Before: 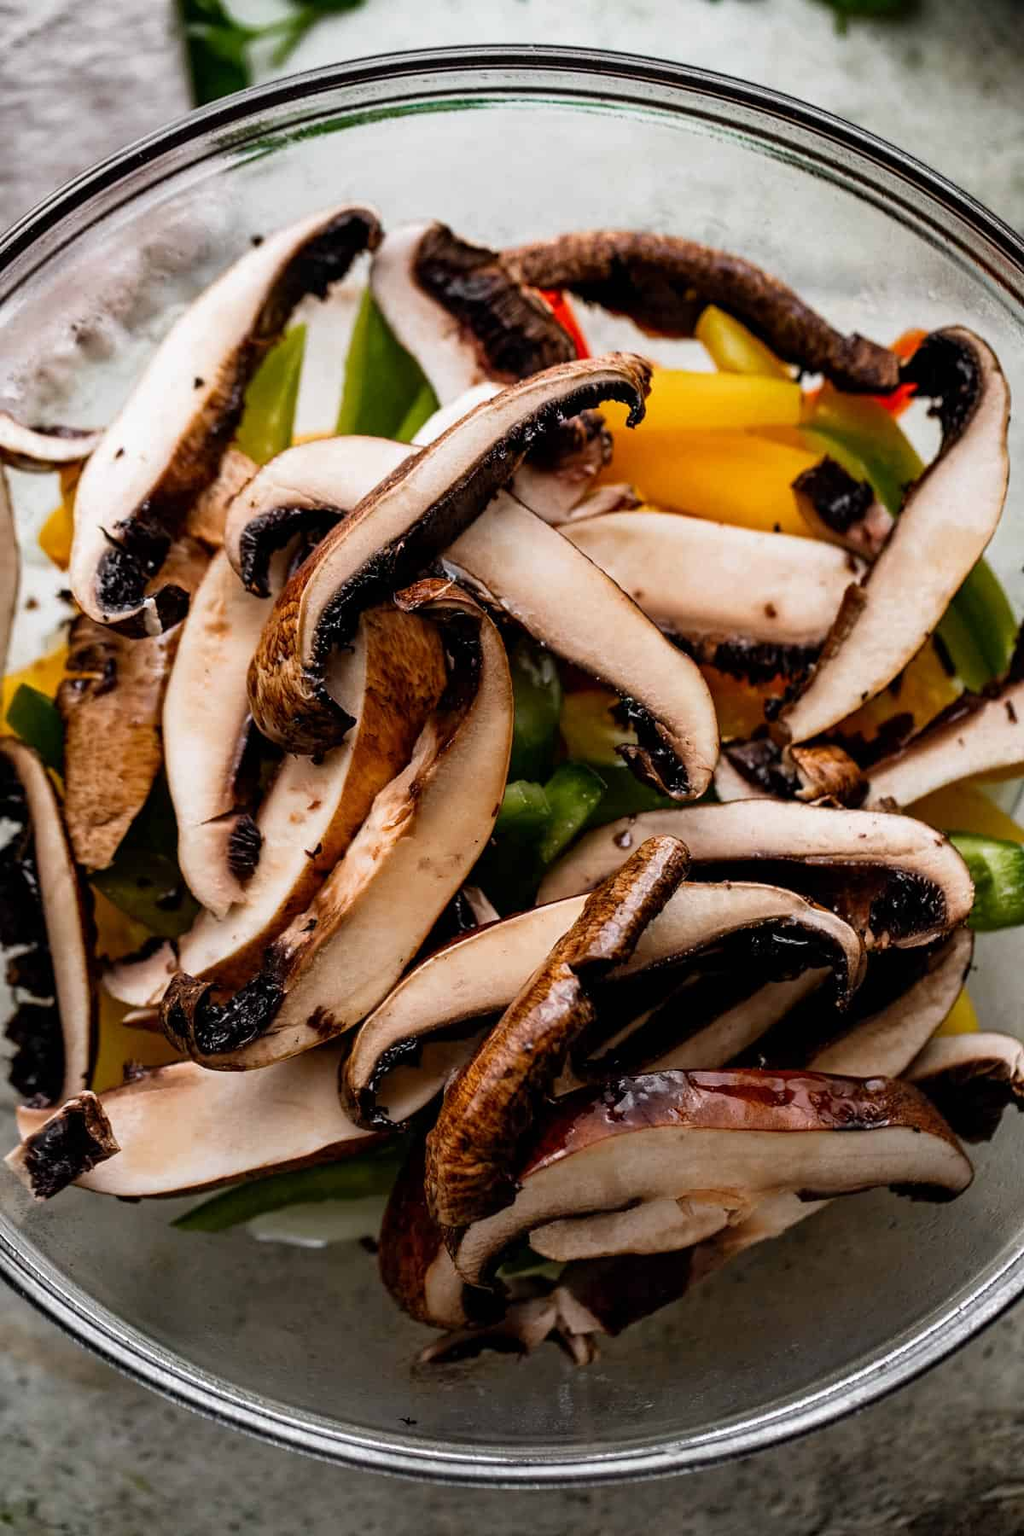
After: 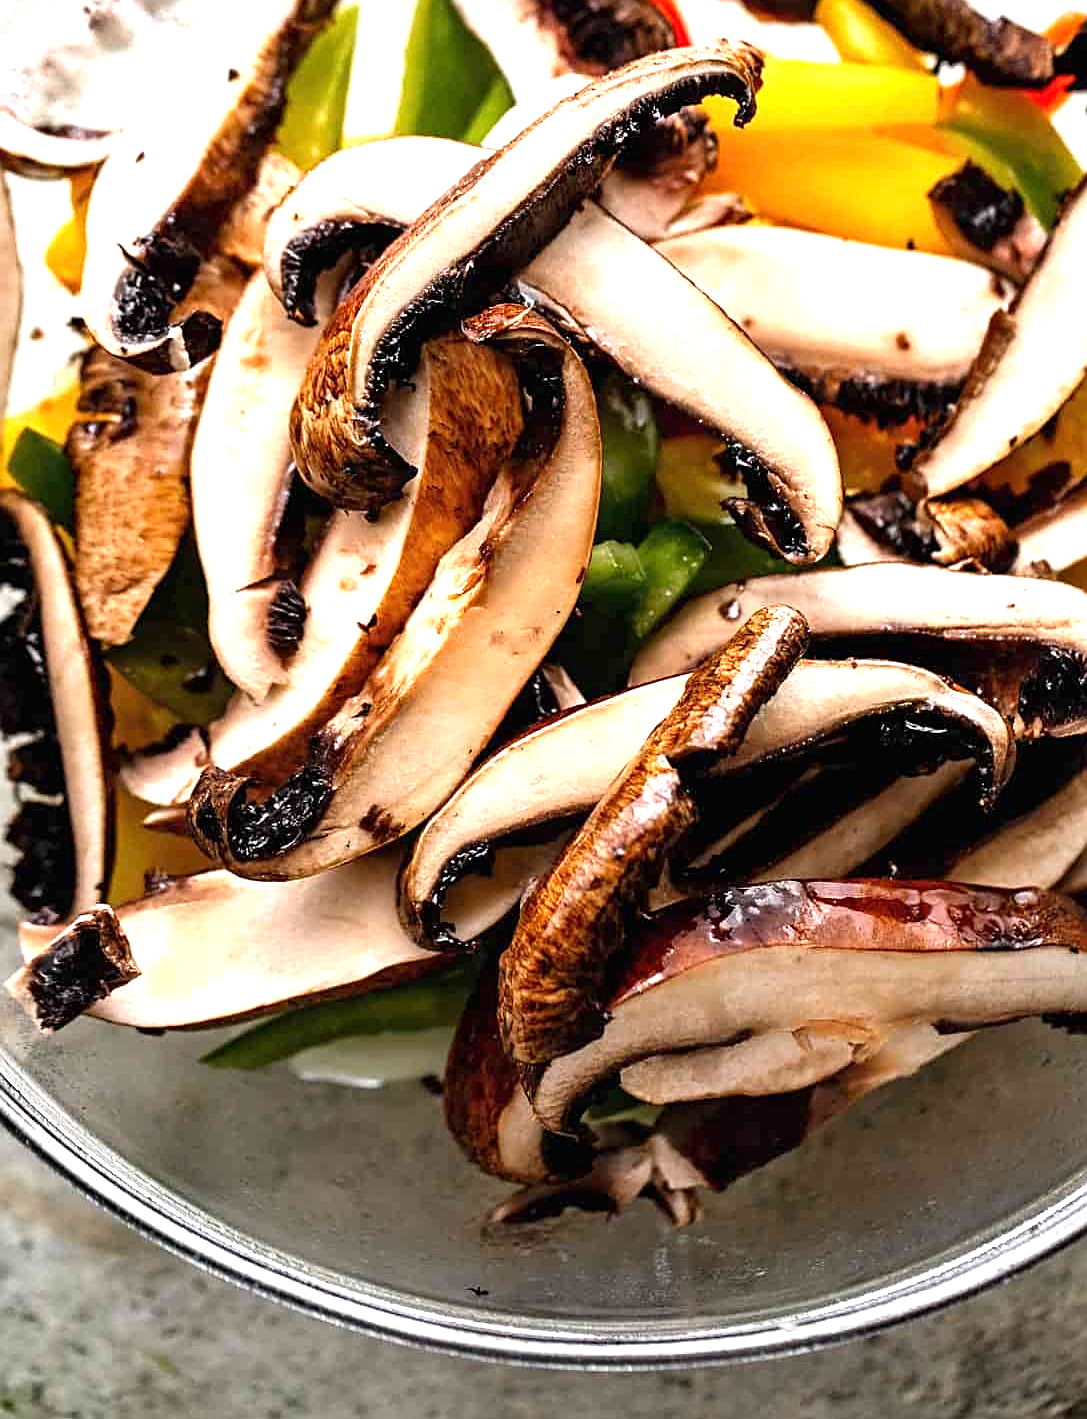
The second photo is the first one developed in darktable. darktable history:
exposure: black level correction 0, exposure 1.2 EV, compensate highlight preservation false
sharpen: on, module defaults
crop: top 20.794%, right 9.403%, bottom 0.32%
